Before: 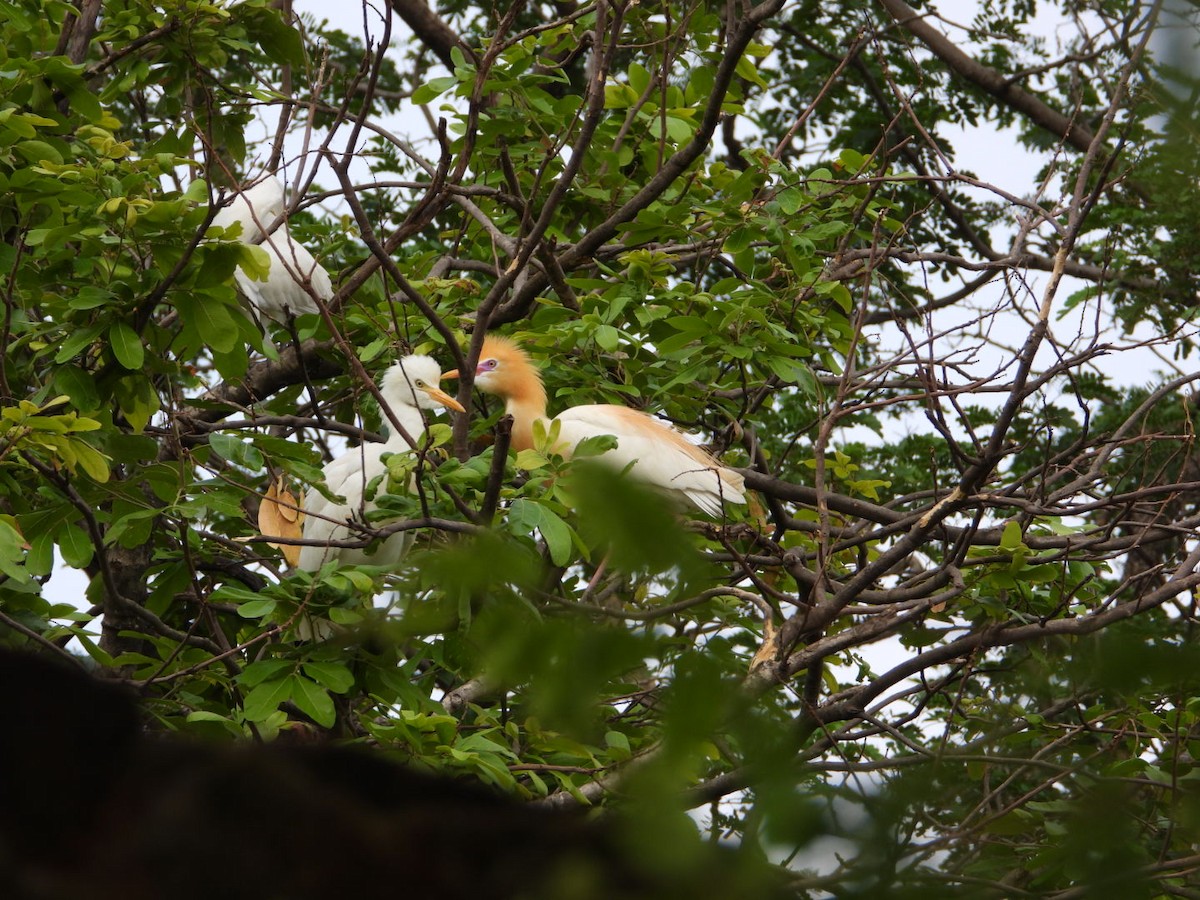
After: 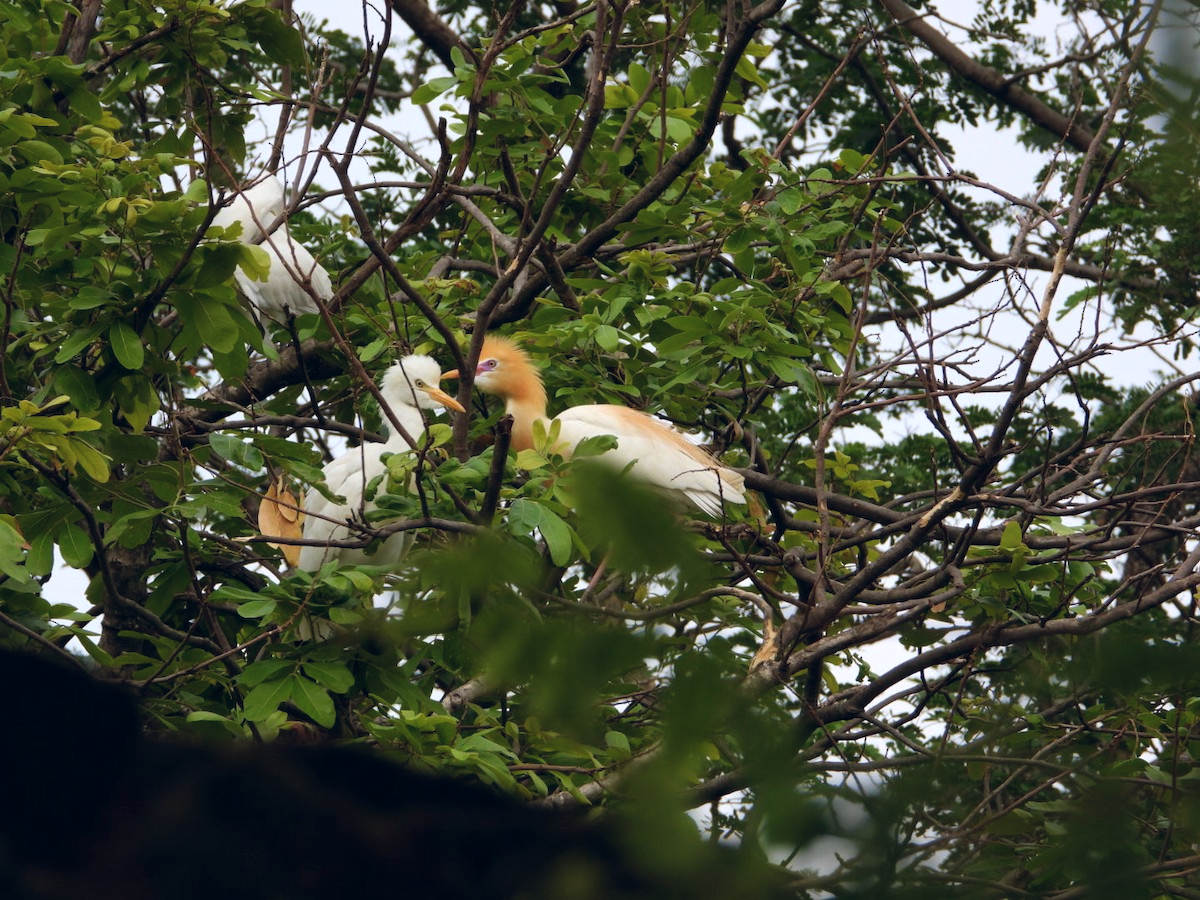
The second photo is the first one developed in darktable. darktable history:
exposure: exposure -0.064 EV, compensate highlight preservation false
color balance rgb: shadows lift › chroma 3.88%, shadows lift › hue 88.52°, power › hue 214.65°, global offset › chroma 0.1%, global offset › hue 252.4°, contrast 4.45%
tone equalizer: on, module defaults
